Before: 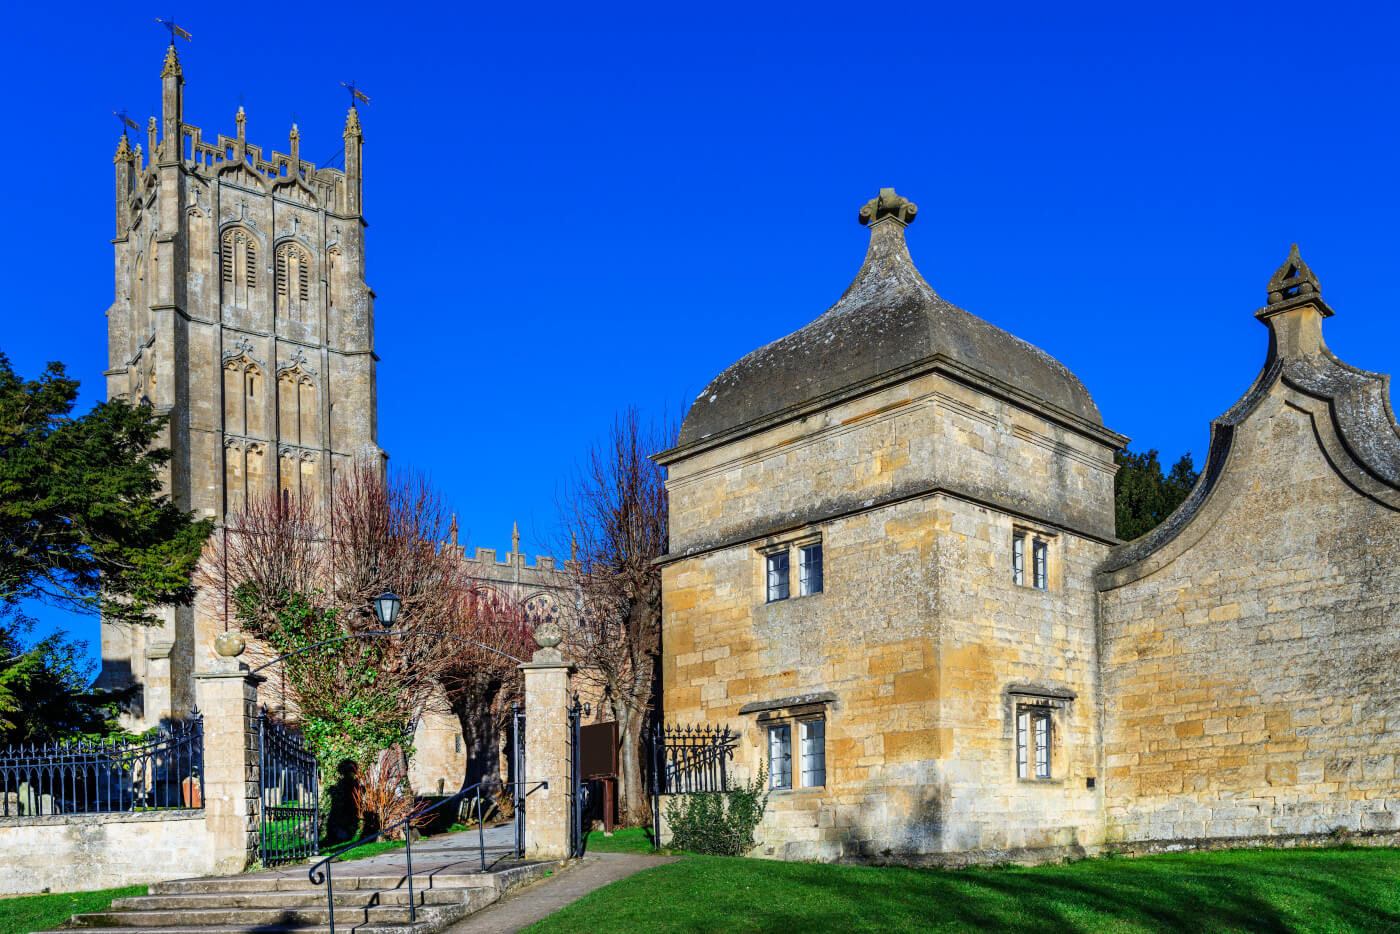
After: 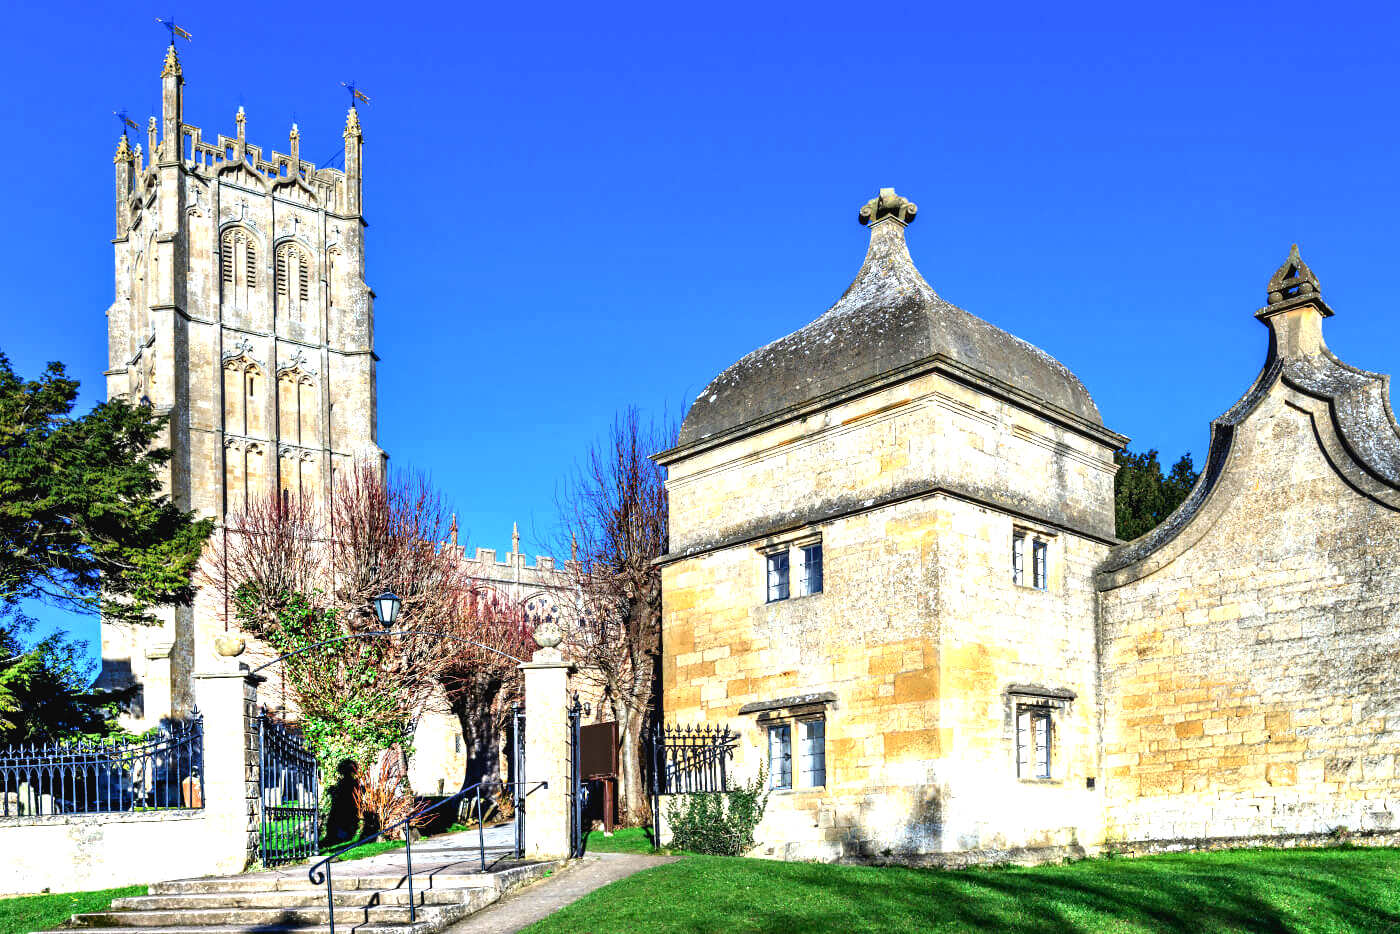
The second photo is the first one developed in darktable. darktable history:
exposure: black level correction 0.001, exposure 1.3 EV, compensate highlight preservation false
contrast equalizer: y [[0.535, 0.543, 0.548, 0.548, 0.542, 0.532], [0.5 ×6], [0.5 ×6], [0 ×6], [0 ×6]]
contrast brightness saturation: contrast -0.08, brightness -0.04, saturation -0.11
color balance rgb: on, module defaults
